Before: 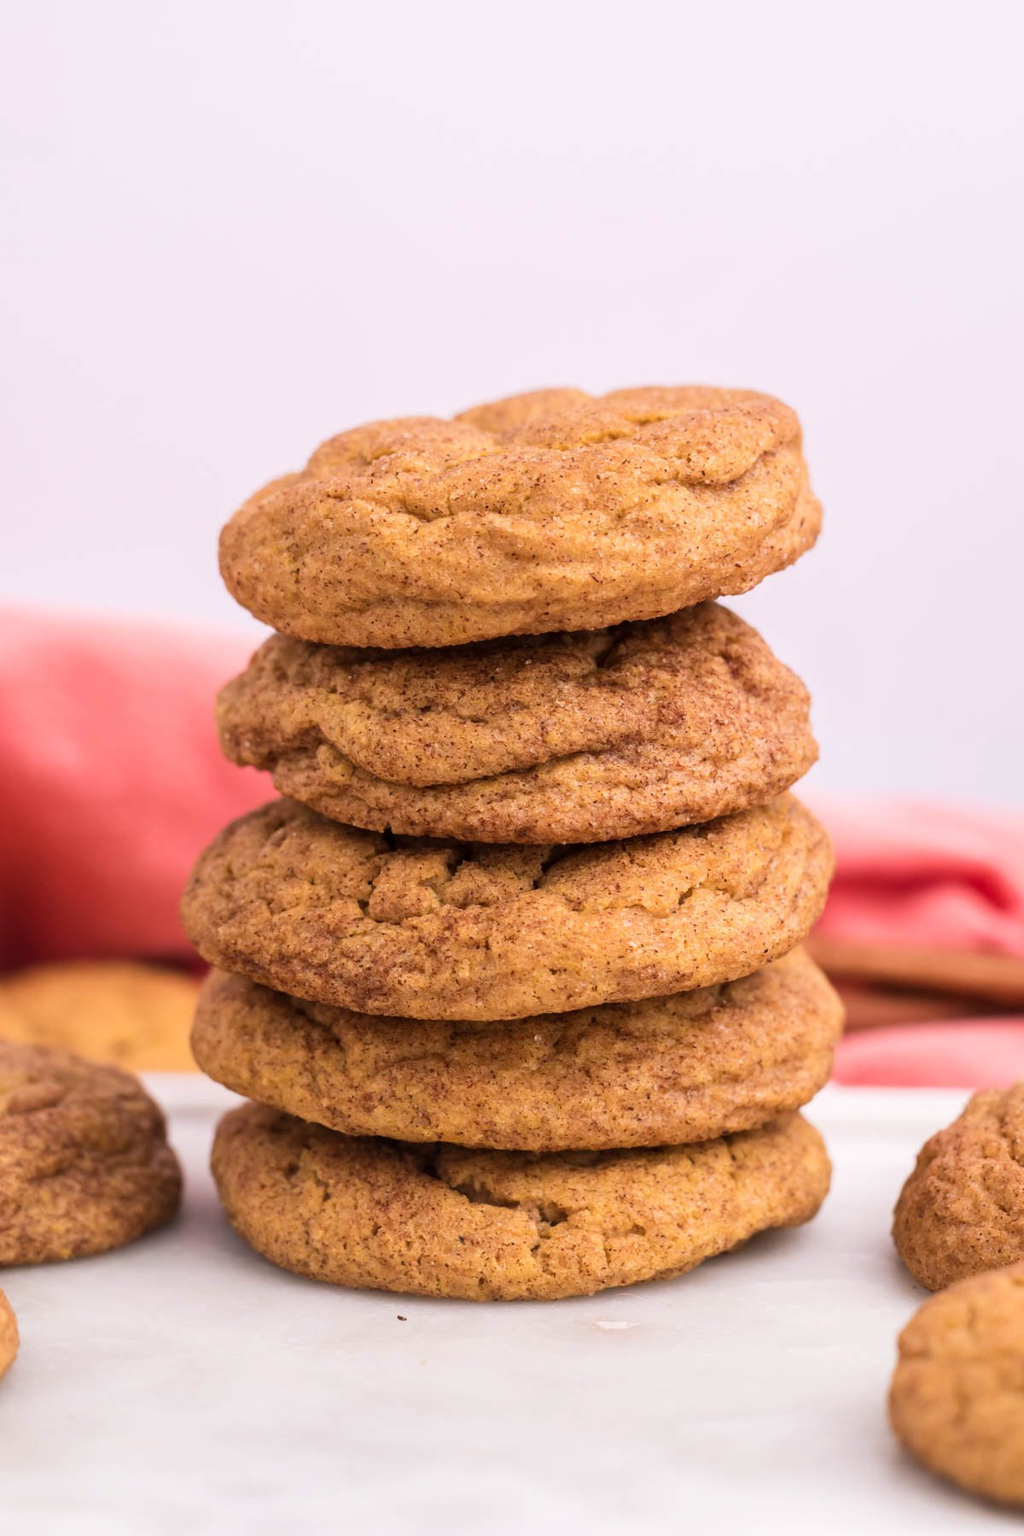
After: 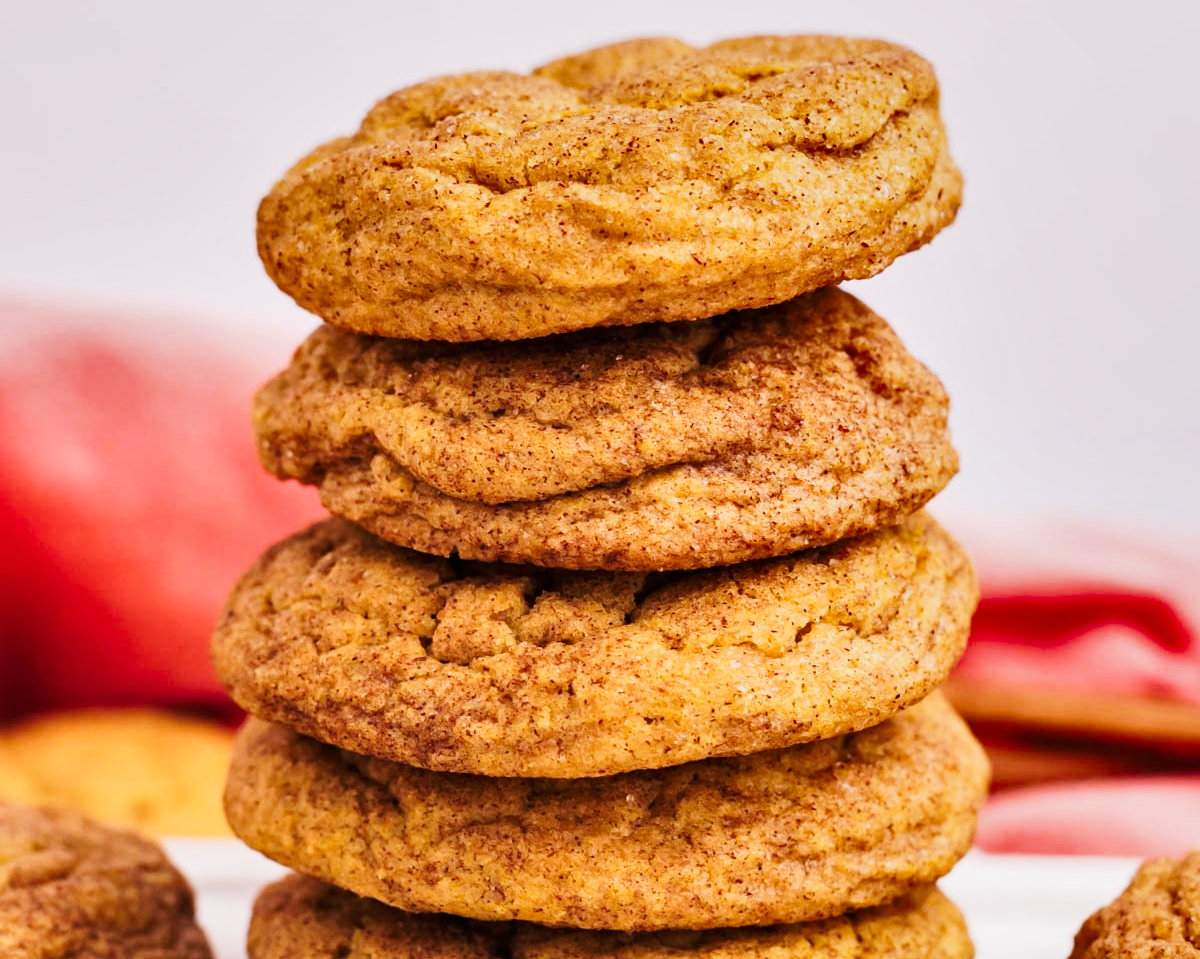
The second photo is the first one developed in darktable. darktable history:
haze removal: compatibility mode true, adaptive false
crop and rotate: top 23.227%, bottom 23.458%
color correction: highlights b* -0.058
tone curve: curves: ch0 [(0, 0.003) (0.044, 0.025) (0.12, 0.089) (0.197, 0.168) (0.281, 0.273) (0.468, 0.548) (0.583, 0.691) (0.701, 0.815) (0.86, 0.922) (1, 0.982)]; ch1 [(0, 0) (0.232, 0.214) (0.404, 0.376) (0.461, 0.425) (0.493, 0.481) (0.501, 0.5) (0.517, 0.524) (0.55, 0.585) (0.598, 0.651) (0.671, 0.735) (0.796, 0.85) (1, 1)]; ch2 [(0, 0) (0.249, 0.216) (0.357, 0.317) (0.448, 0.432) (0.478, 0.492) (0.498, 0.499) (0.517, 0.527) (0.537, 0.564) (0.569, 0.617) (0.61, 0.659) (0.706, 0.75) (0.808, 0.809) (0.991, 0.968)], preserve colors none
shadows and highlights: shadows 76.23, highlights -60.85, soften with gaussian
